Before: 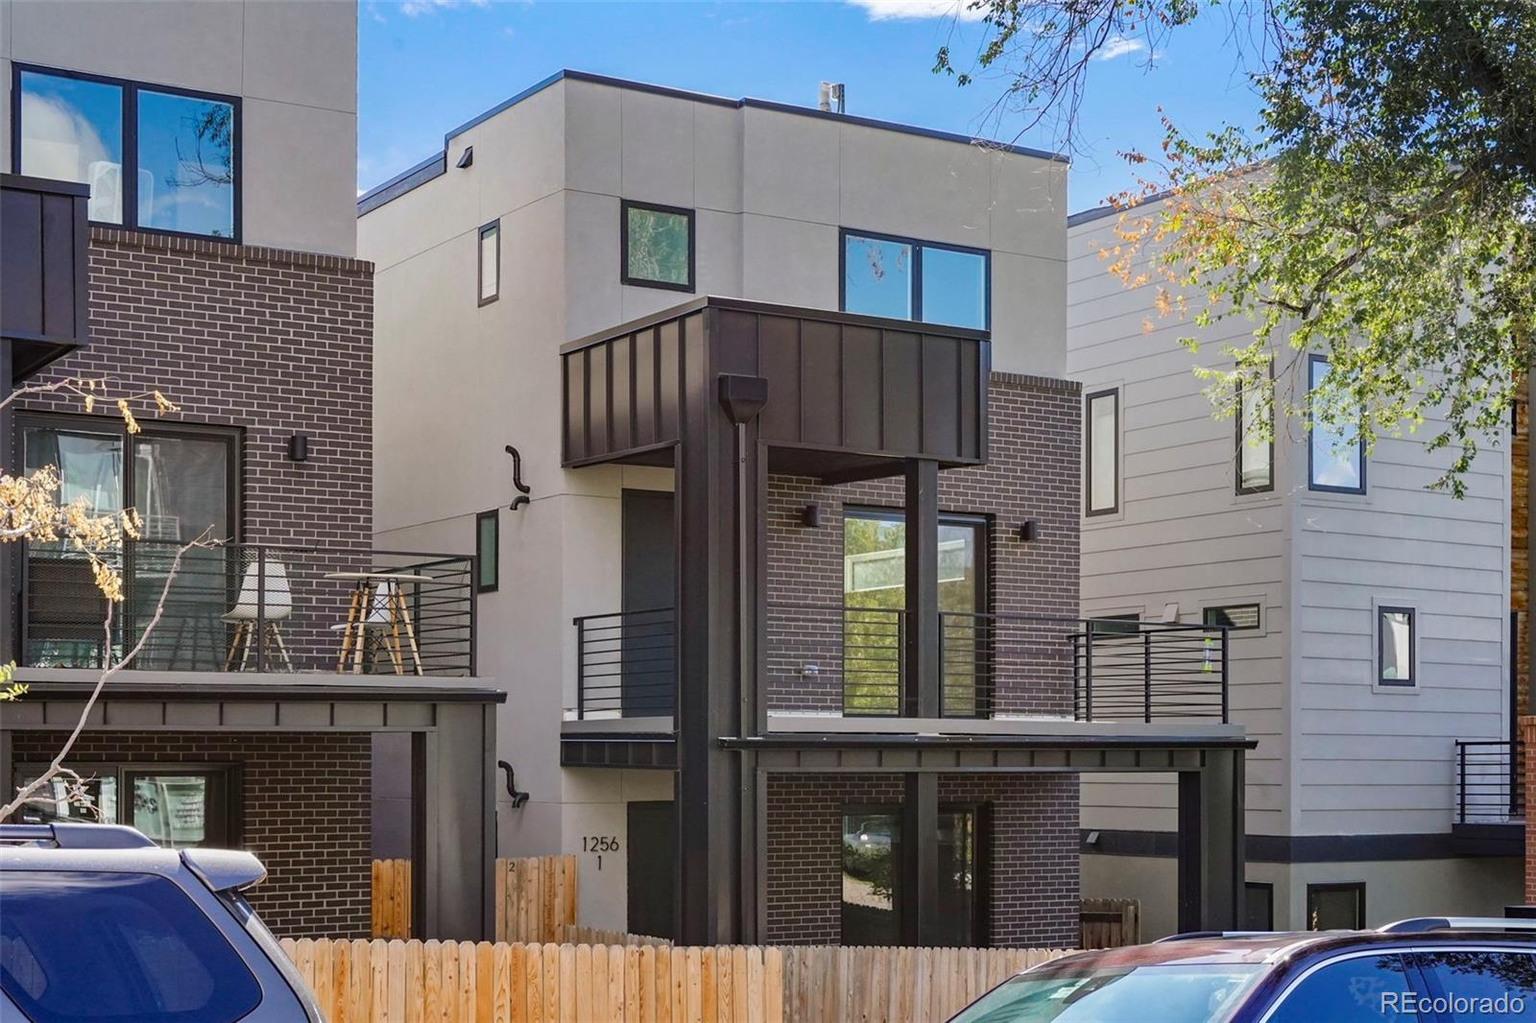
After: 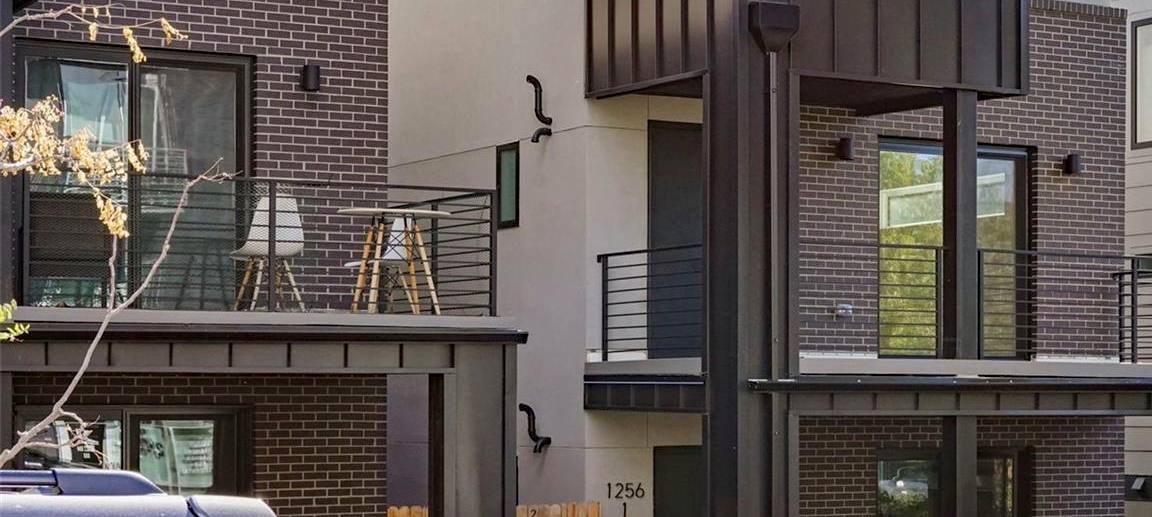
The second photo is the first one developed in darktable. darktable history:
haze removal: compatibility mode true, adaptive false
crop: top 36.498%, right 27.964%, bottom 14.995%
tone equalizer: on, module defaults
